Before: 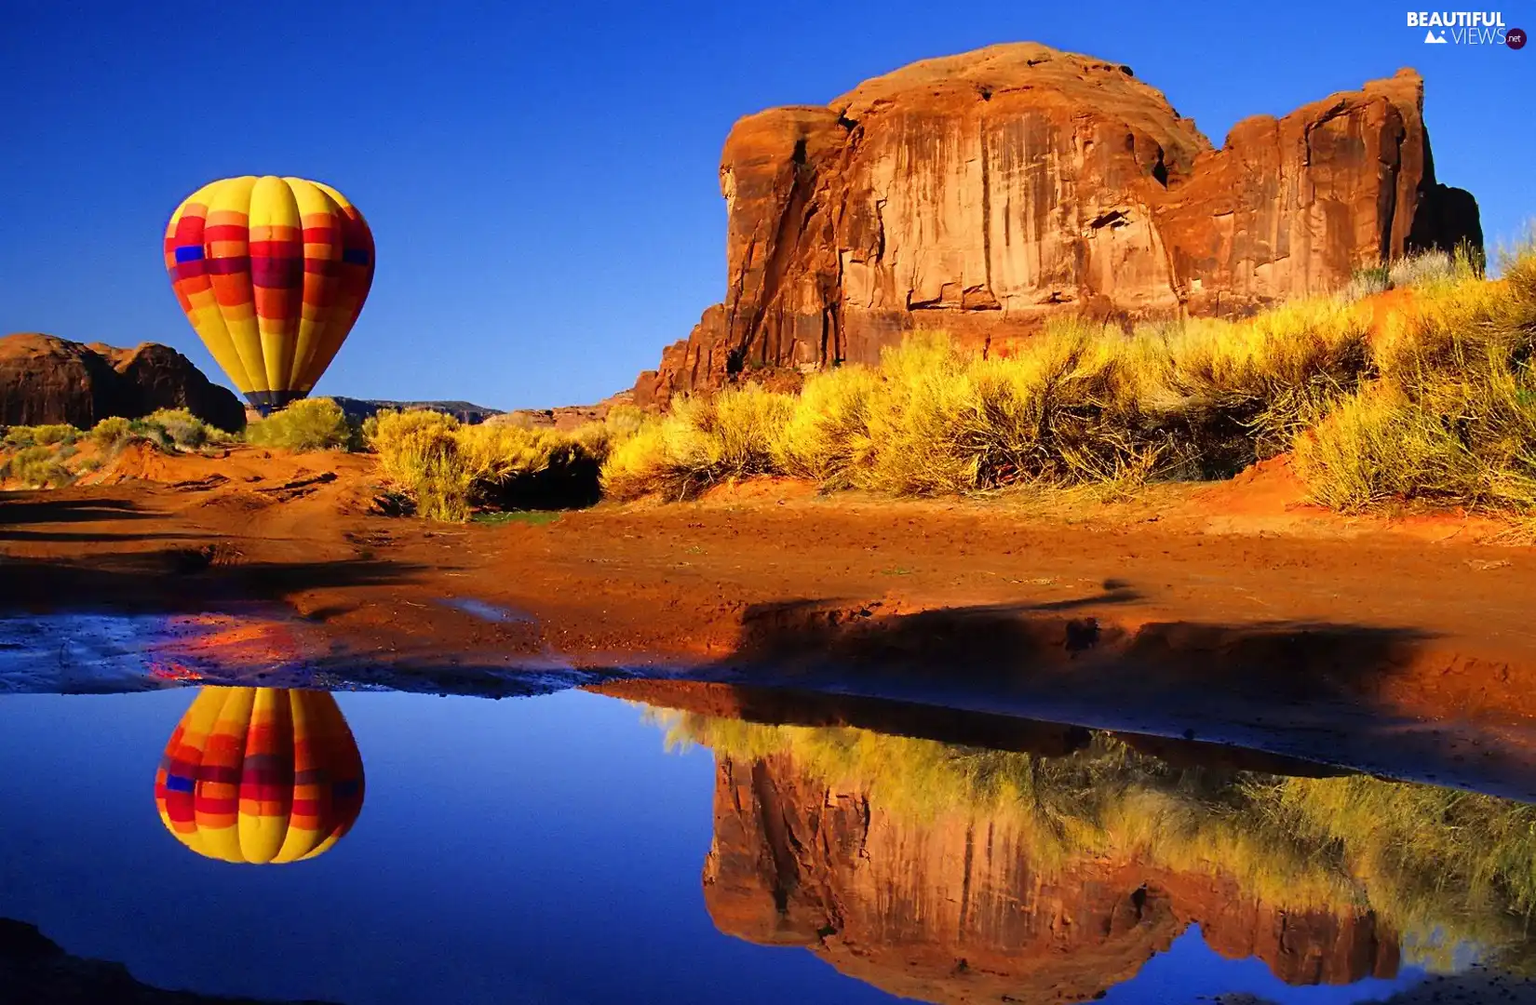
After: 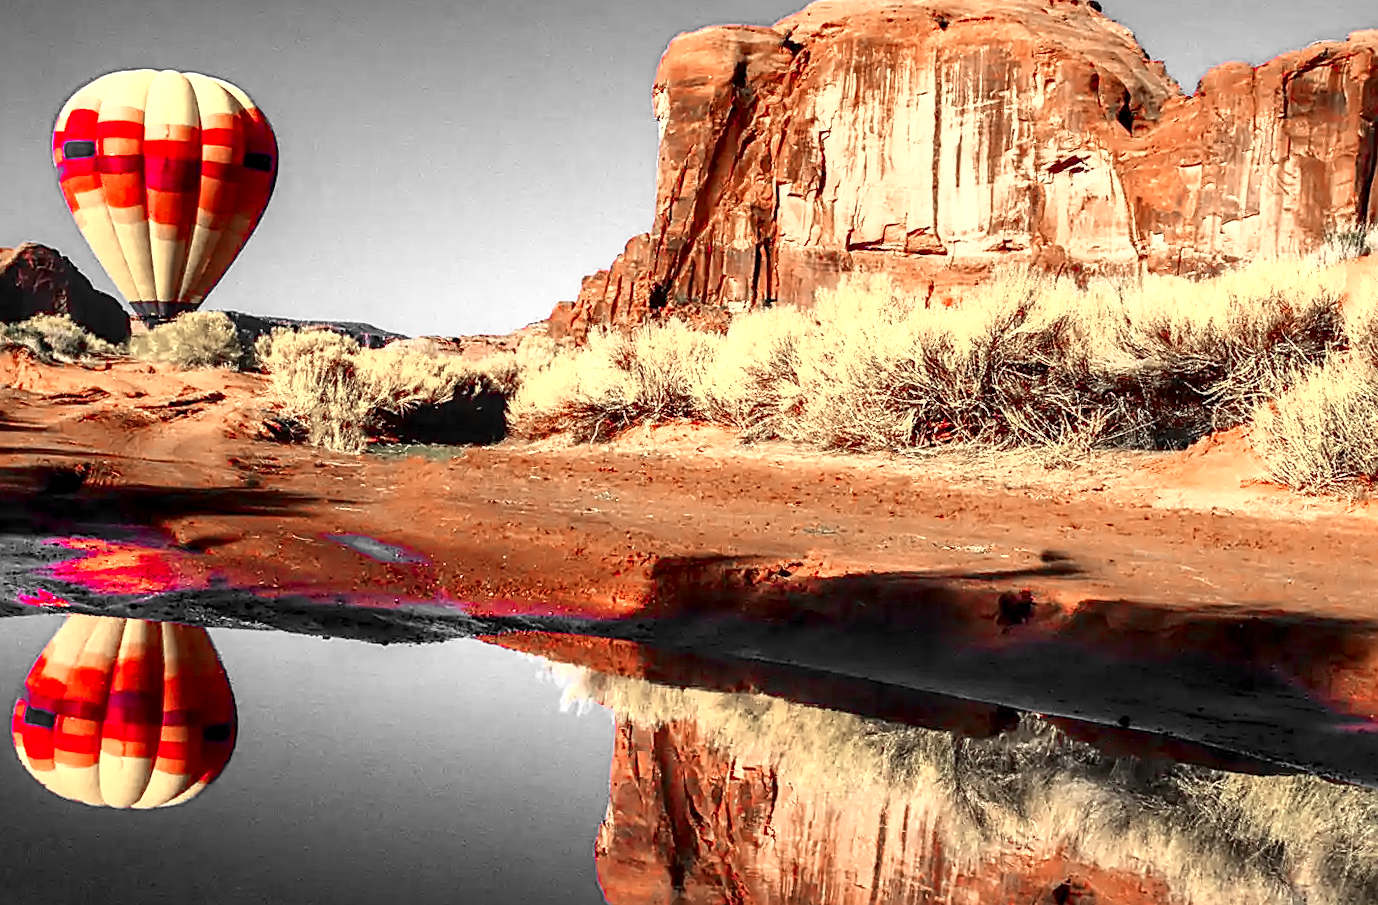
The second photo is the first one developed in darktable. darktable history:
local contrast: highlights 21%, detail 150%
crop and rotate: angle -3.01°, left 5.21%, top 5.159%, right 4.647%, bottom 4.372%
sharpen: on, module defaults
color zones: curves: ch1 [(0, 0.831) (0.08, 0.771) (0.157, 0.268) (0.241, 0.207) (0.562, -0.005) (0.714, -0.013) (0.876, 0.01) (1, 0.831)]
base curve: curves: ch0 [(0, 0) (0.495, 0.917) (1, 1)]
